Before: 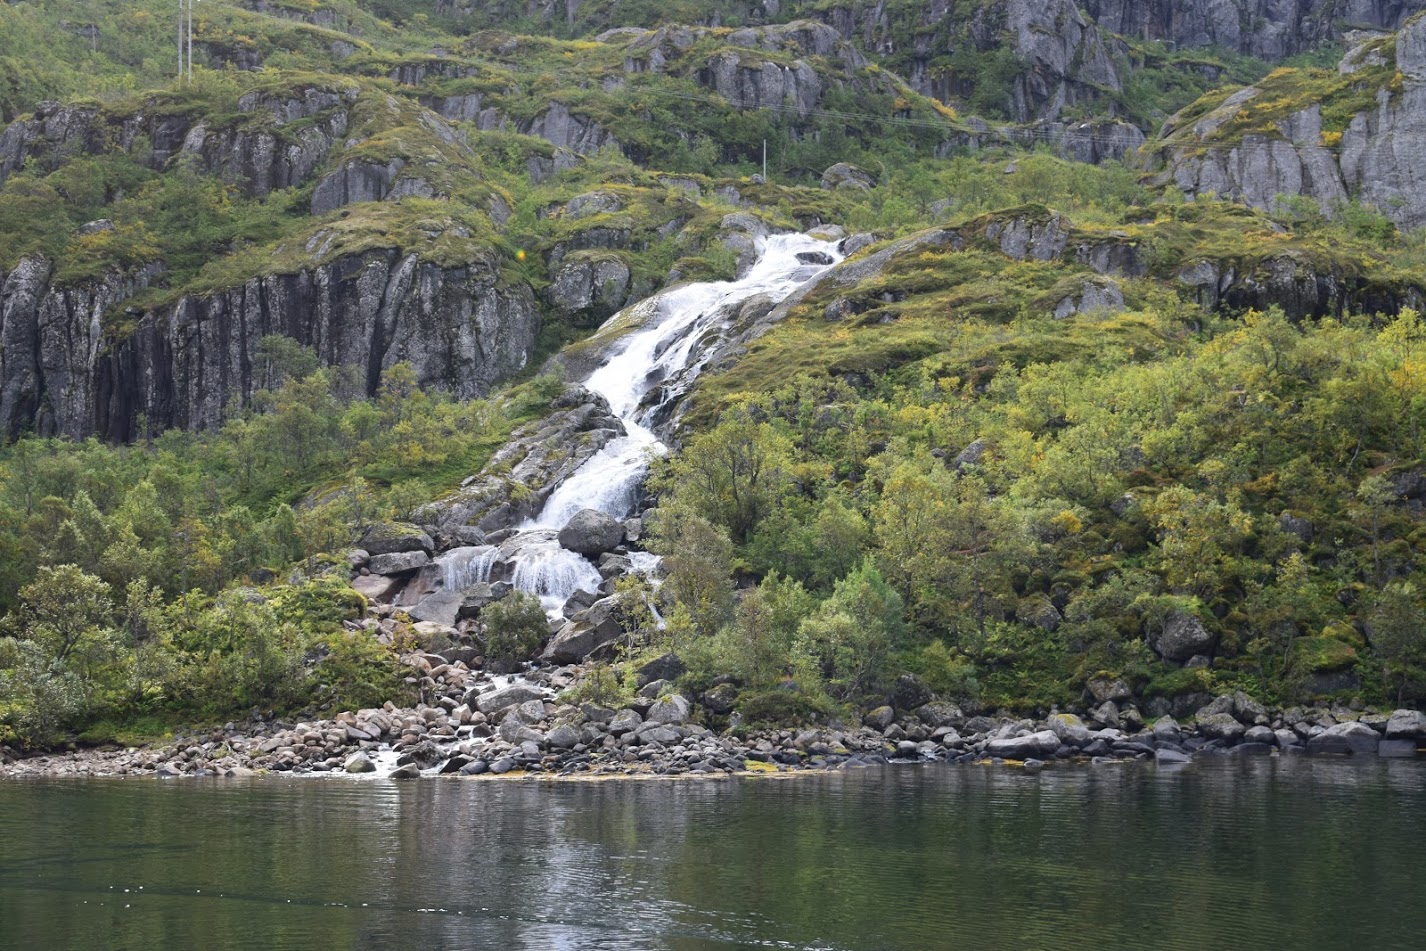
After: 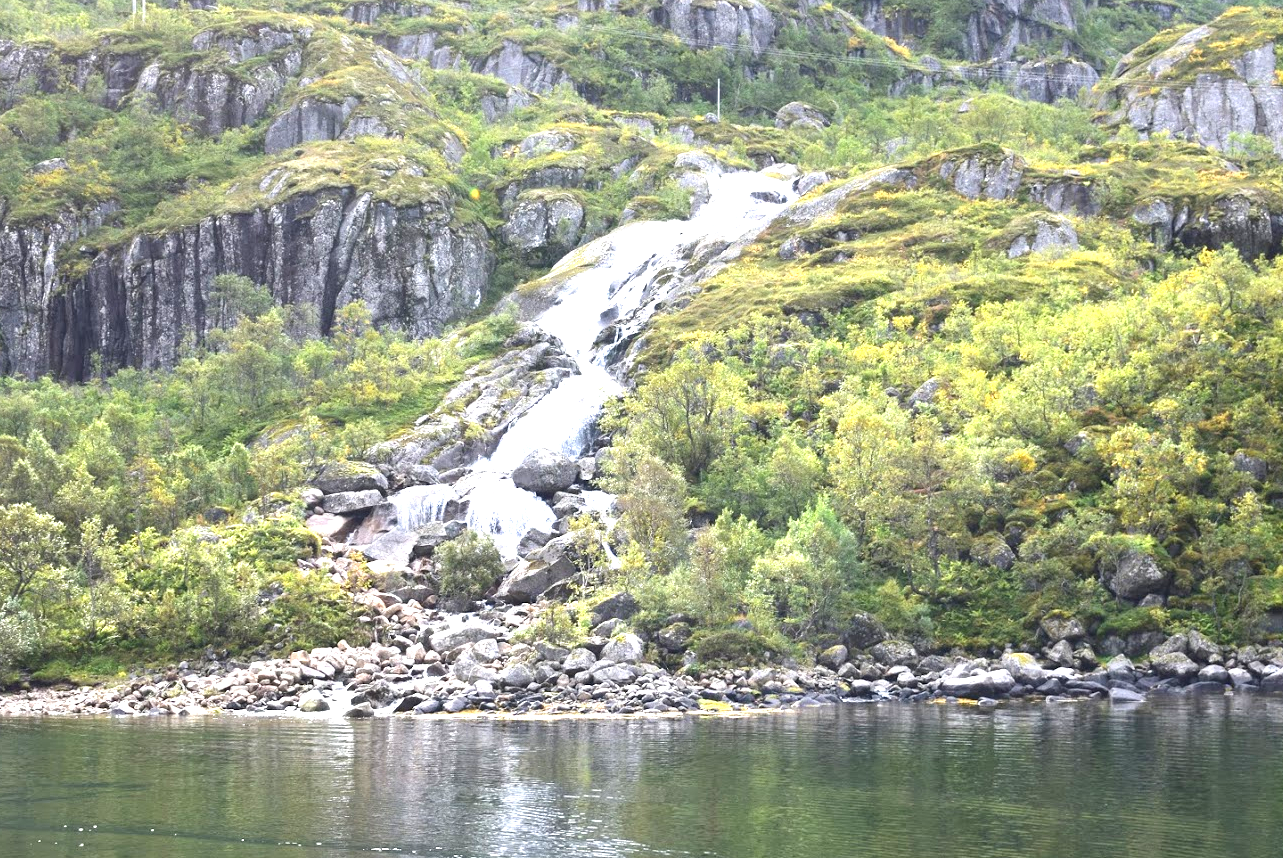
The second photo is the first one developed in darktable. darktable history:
crop: left 3.239%, top 6.488%, right 6.739%, bottom 3.205%
exposure: black level correction 0, exposure 1.456 EV, compensate highlight preservation false
